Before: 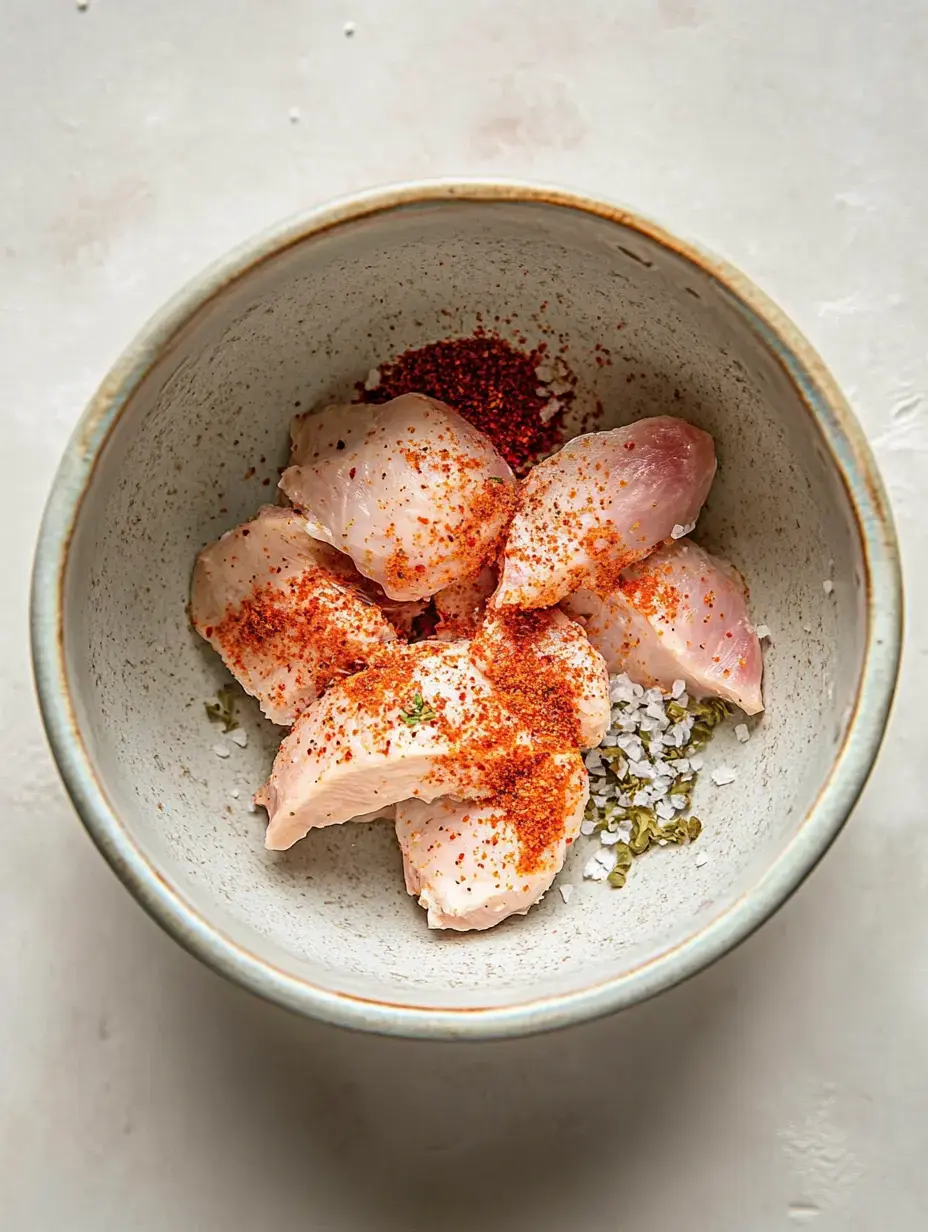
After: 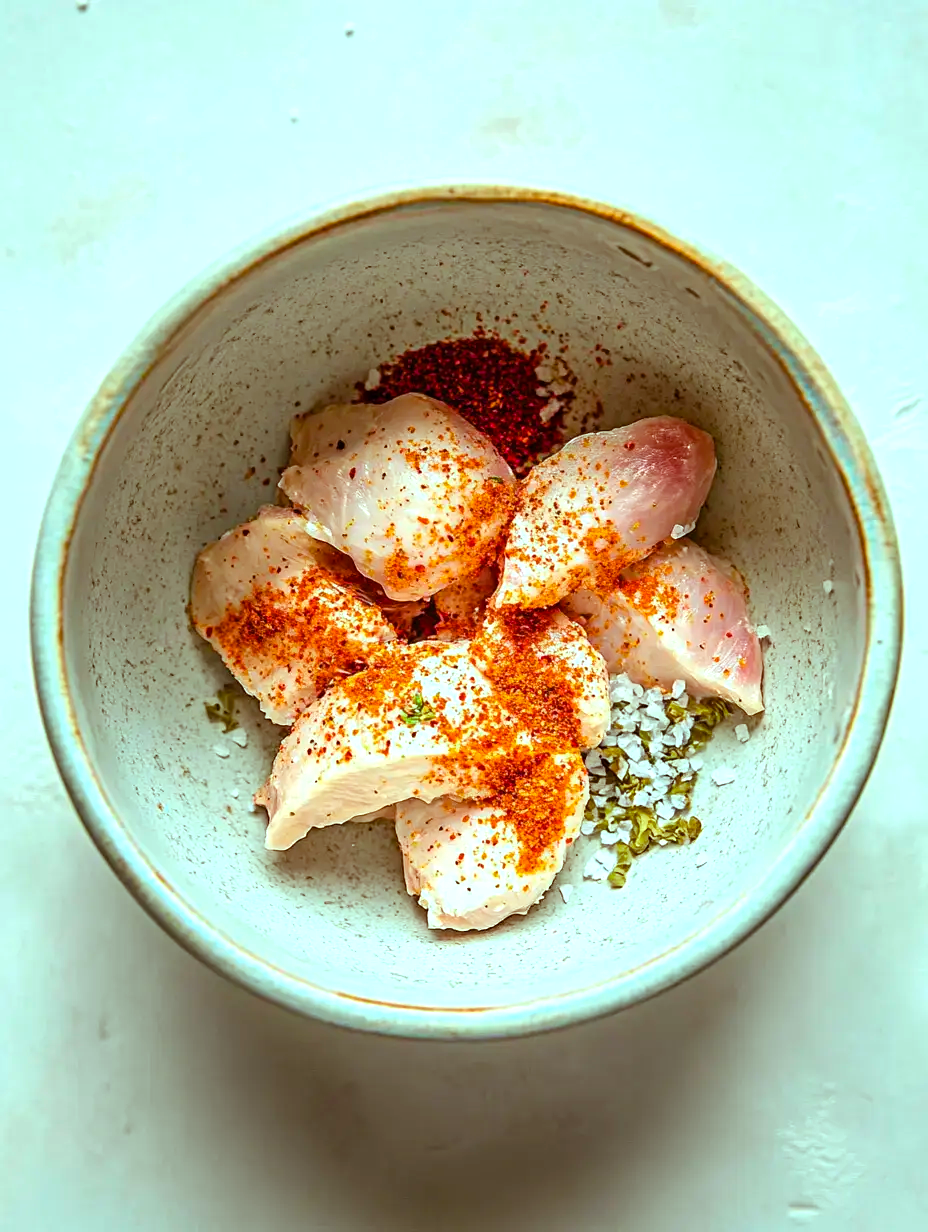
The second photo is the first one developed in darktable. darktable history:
color balance rgb: shadows lift › chroma 2.037%, shadows lift › hue 49.64°, highlights gain › chroma 4.103%, highlights gain › hue 199.01°, perceptual saturation grading › global saturation 25.144%, perceptual brilliance grading › global brilliance 11.956%
